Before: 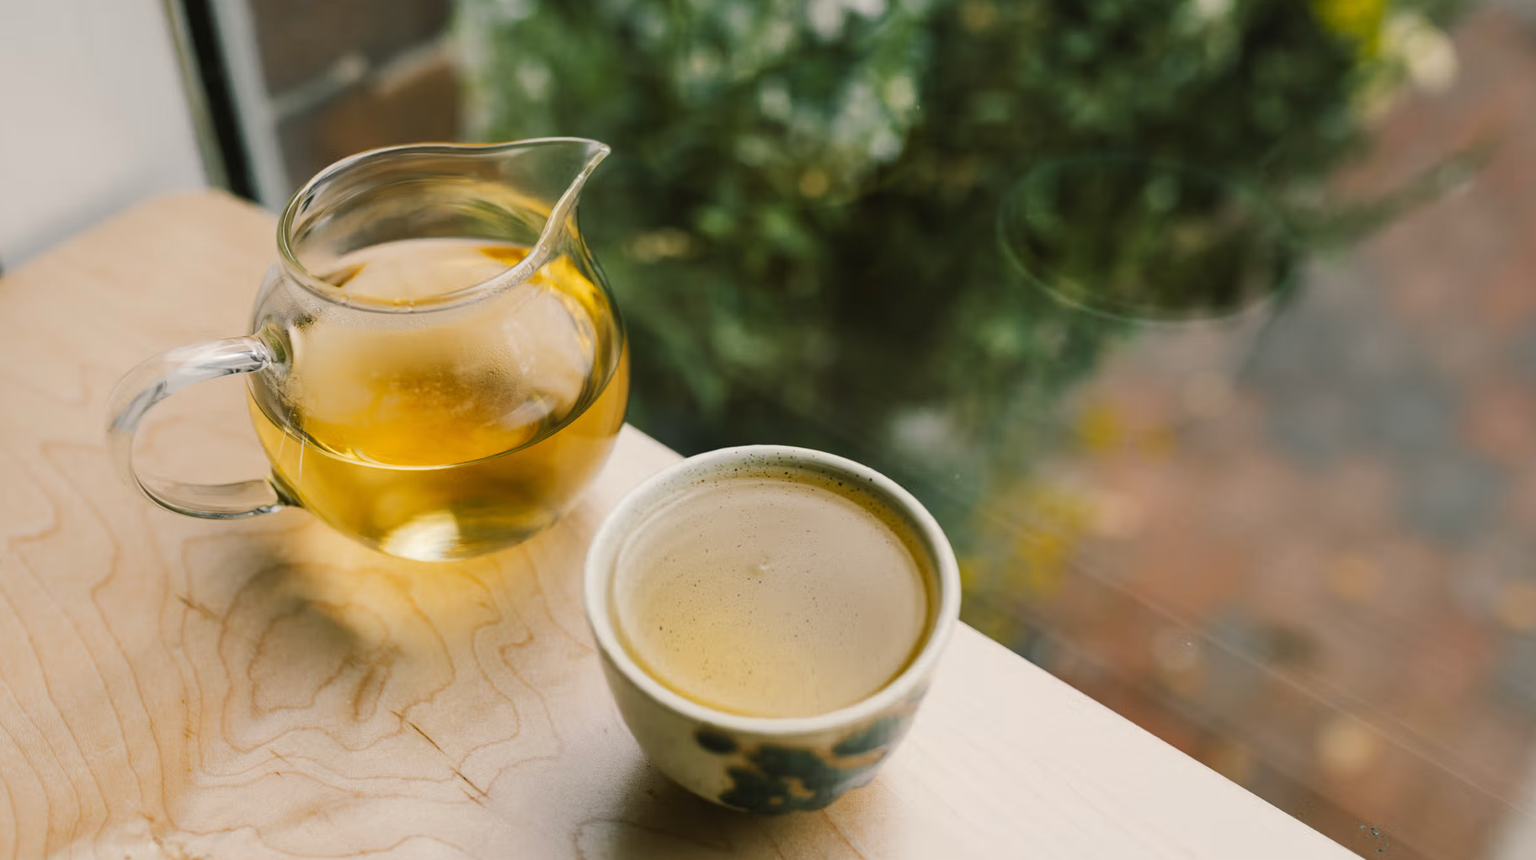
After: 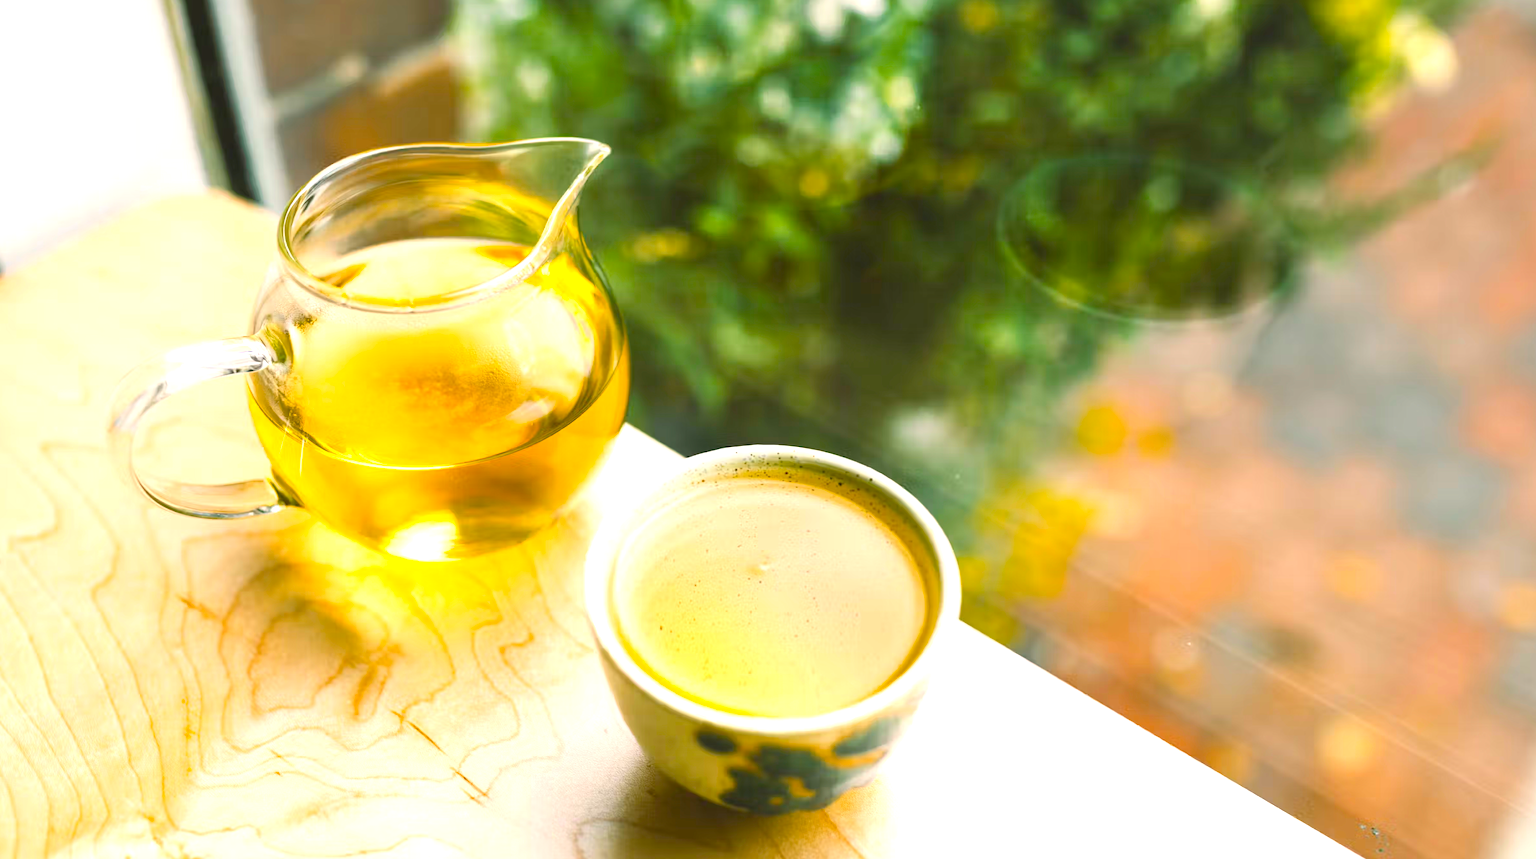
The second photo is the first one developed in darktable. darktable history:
color balance rgb: shadows lift › chroma 1.022%, shadows lift › hue 242.32°, linear chroma grading › global chroma 14.626%, perceptual saturation grading › global saturation 30.838%, contrast -9.827%
exposure: black level correction 0, exposure 1.458 EV, compensate highlight preservation false
